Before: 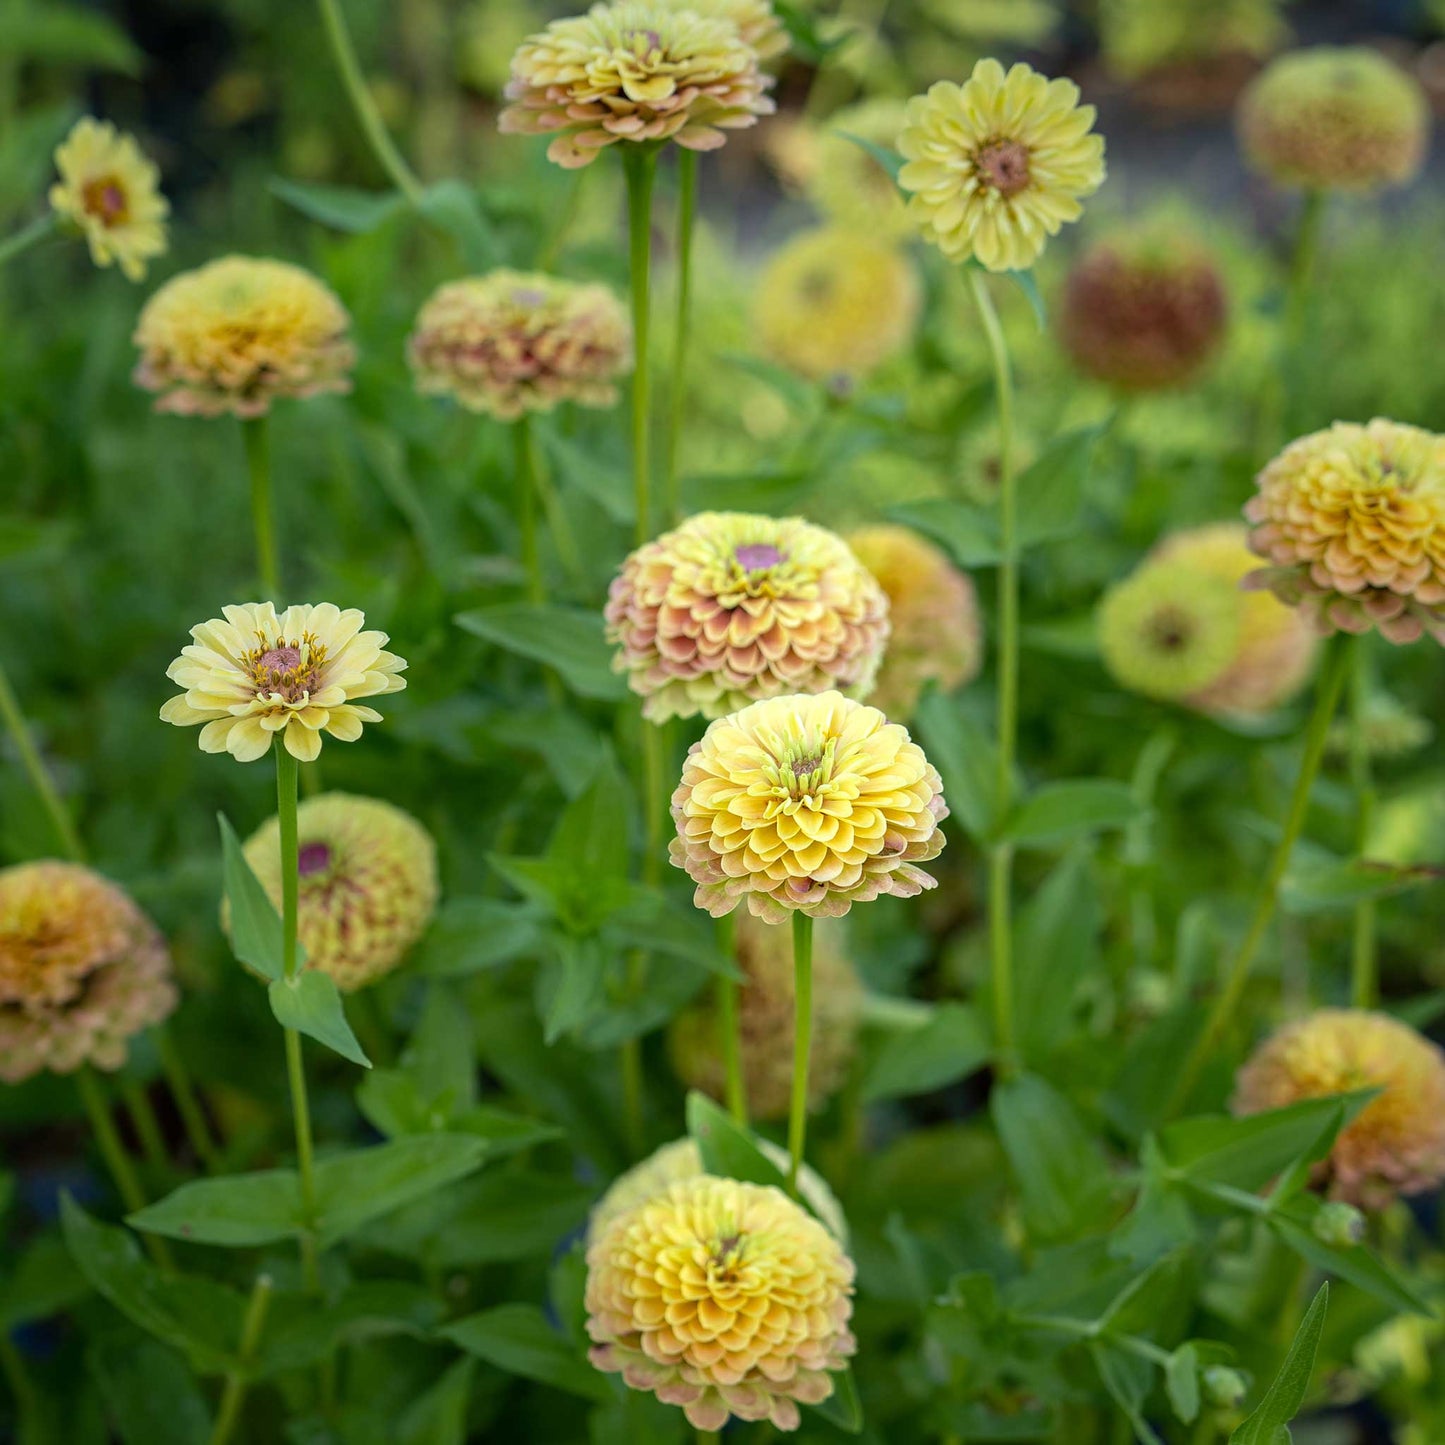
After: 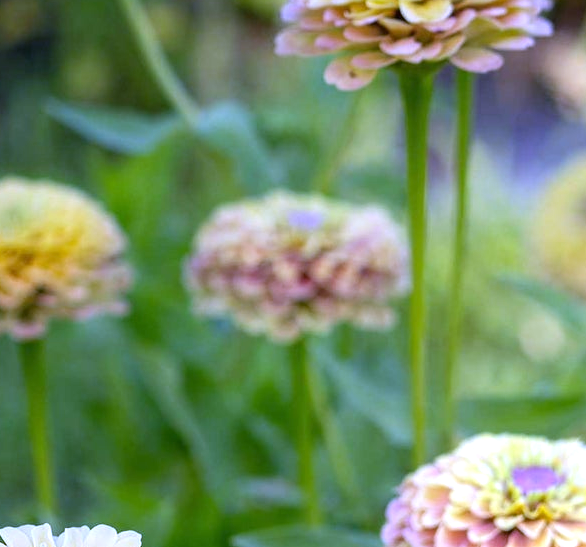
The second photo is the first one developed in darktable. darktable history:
crop: left 15.452%, top 5.459%, right 43.956%, bottom 56.62%
exposure: black level correction 0, exposure 0.3 EV, compensate highlight preservation false
white balance: red 0.98, blue 1.61
